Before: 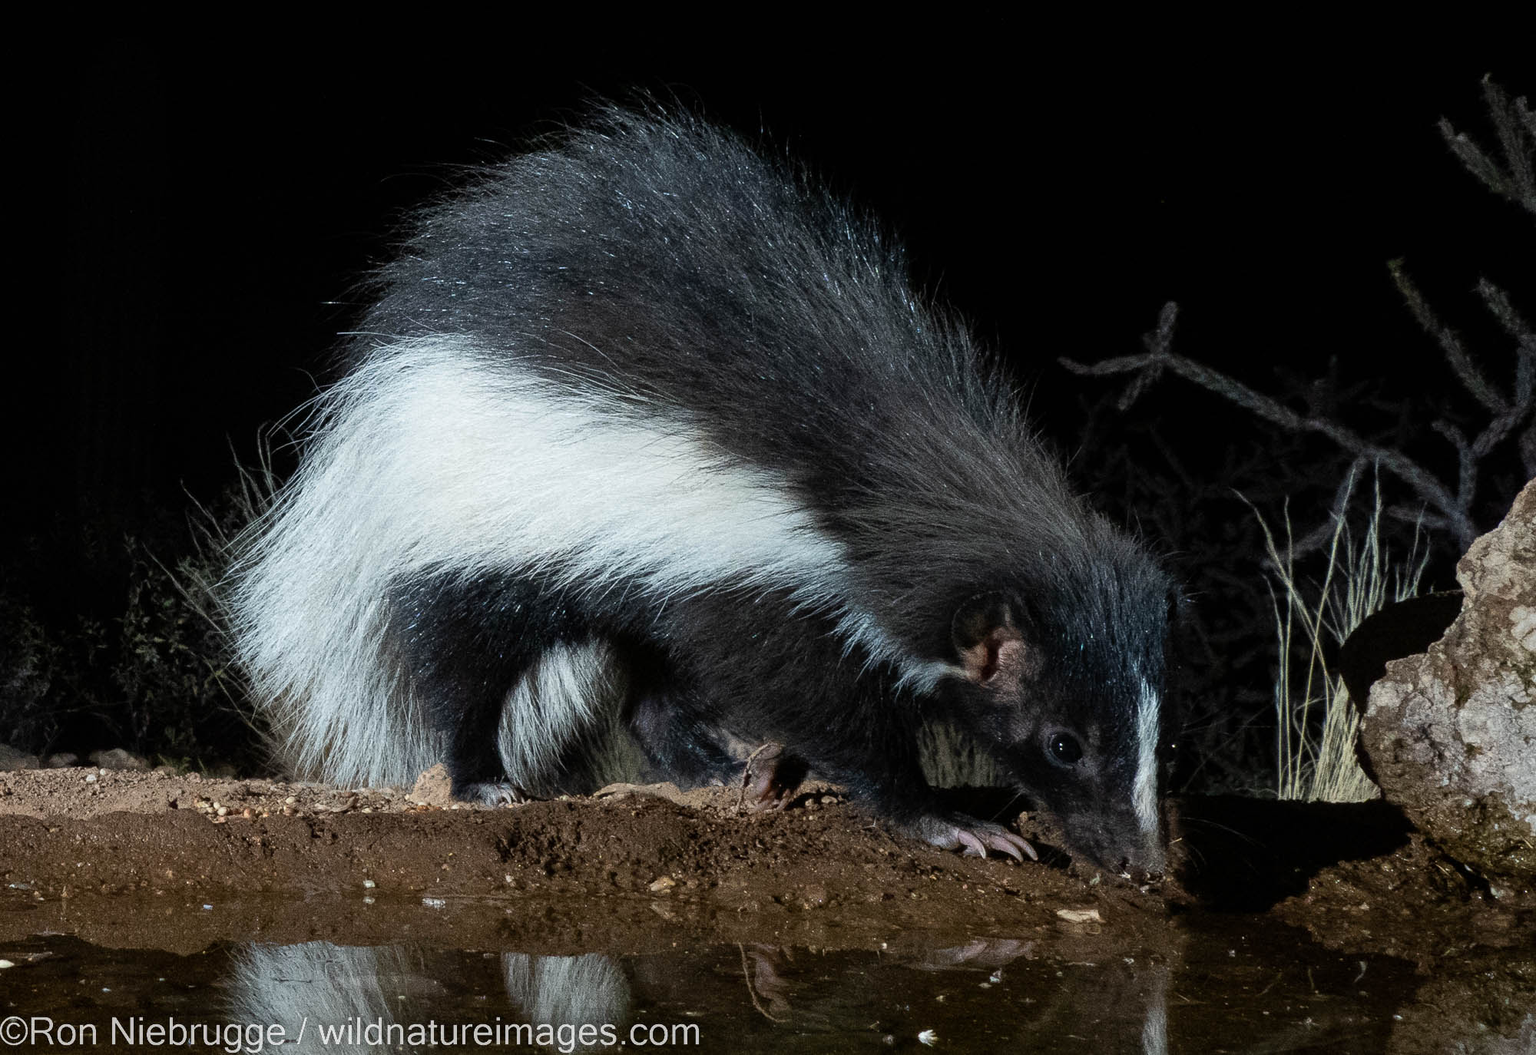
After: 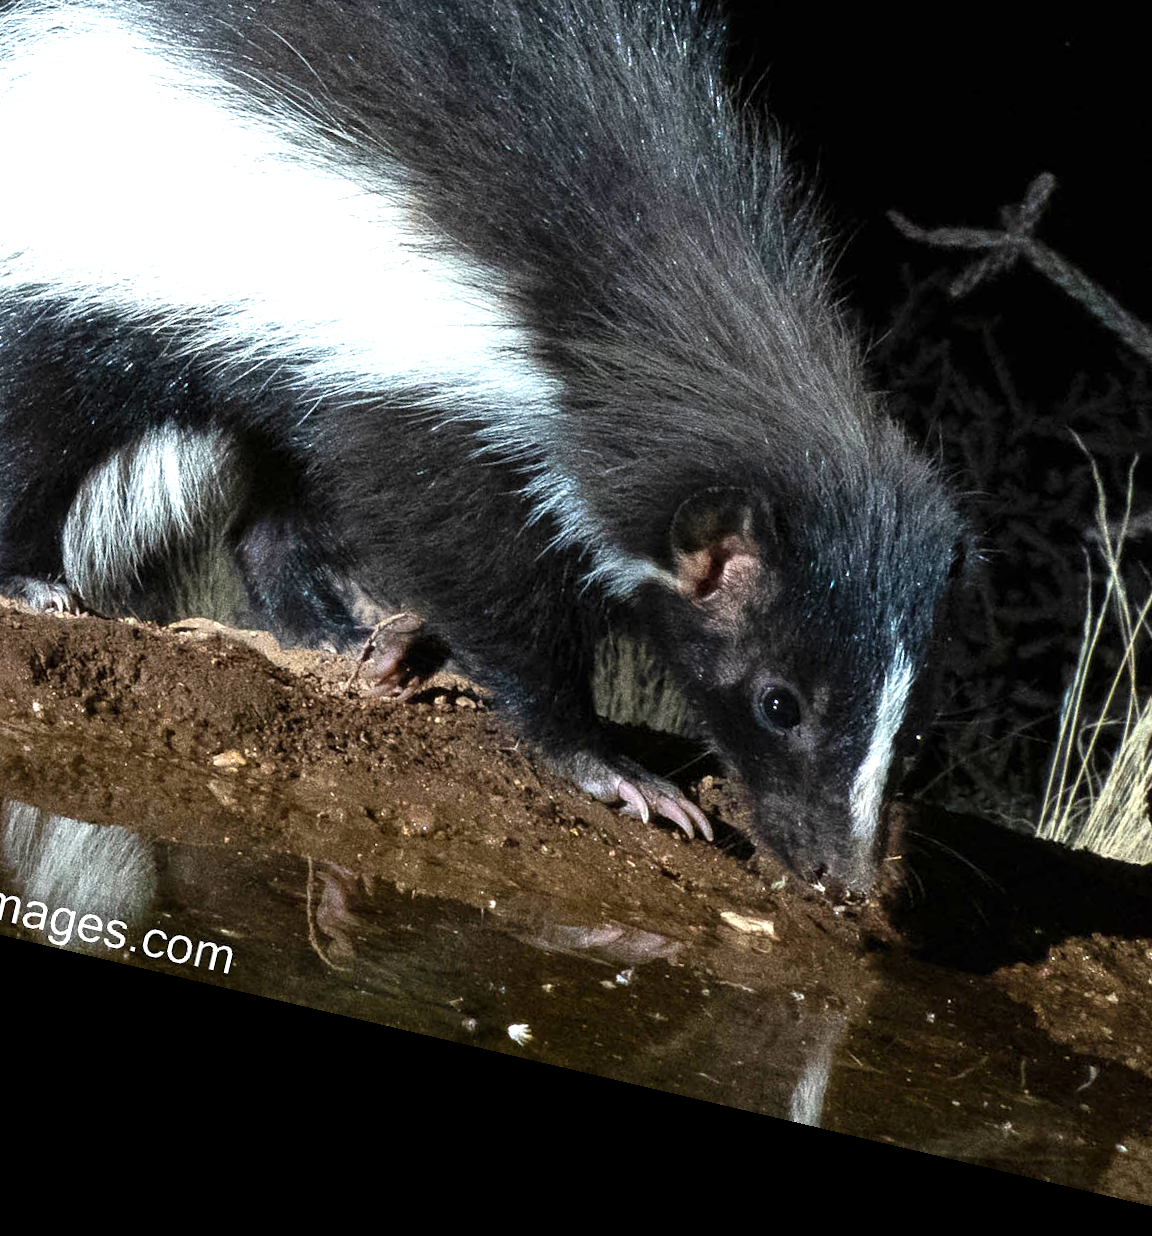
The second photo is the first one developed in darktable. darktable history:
rotate and perspective: rotation 13.27°, automatic cropping off
crop and rotate: left 29.237%, top 31.152%, right 19.807%
exposure: exposure 1.061 EV, compensate highlight preservation false
